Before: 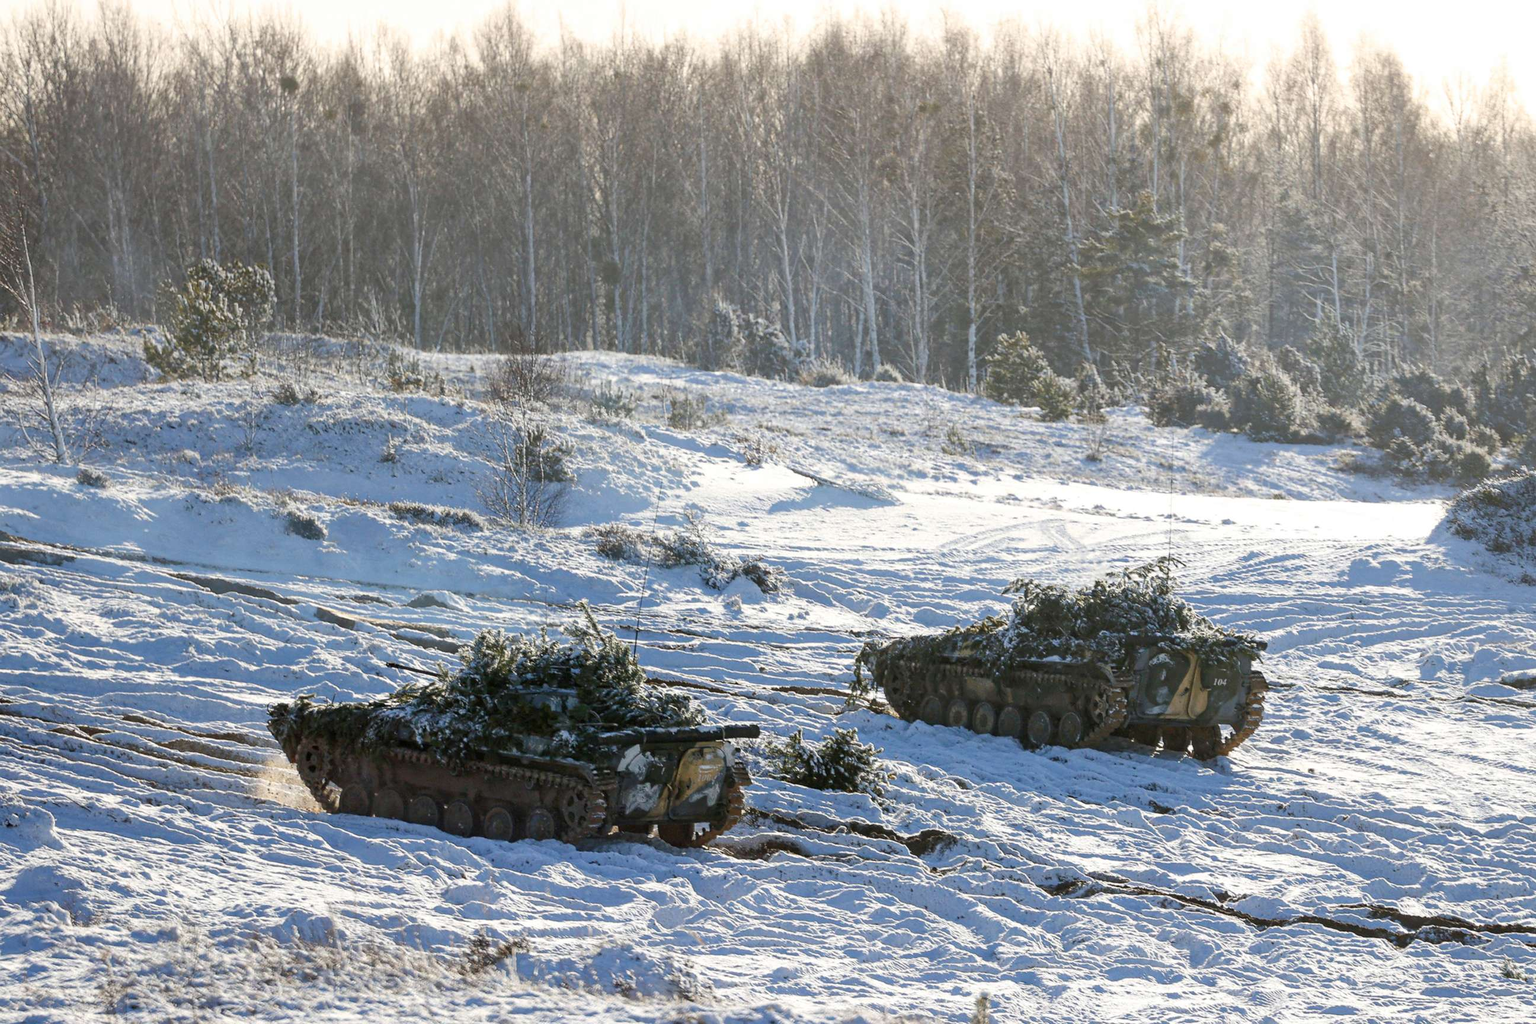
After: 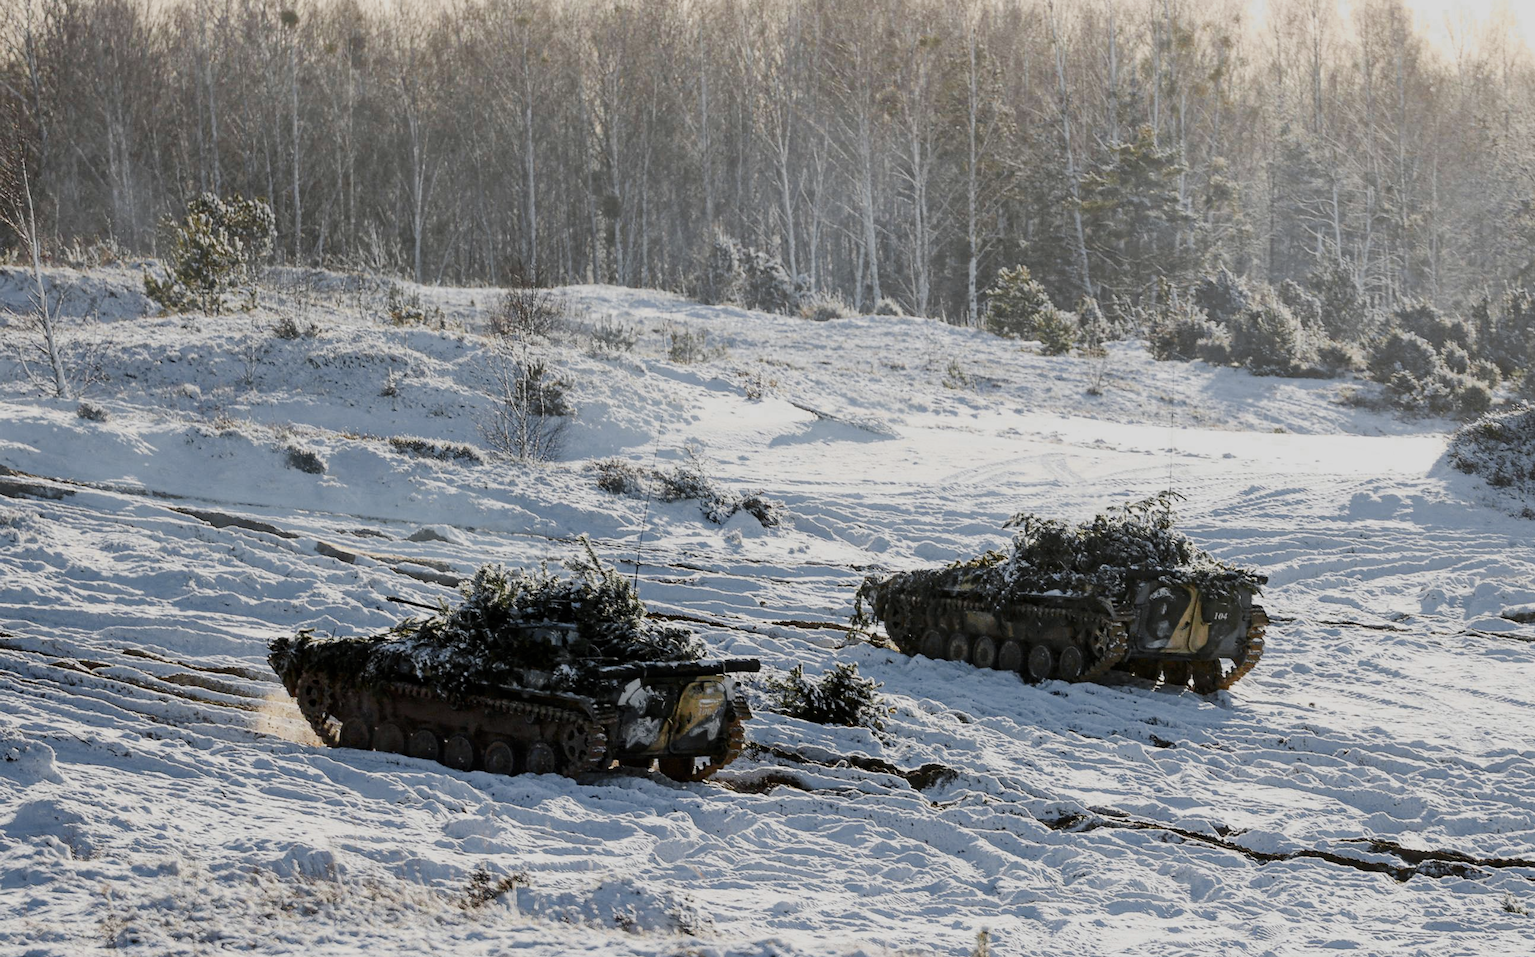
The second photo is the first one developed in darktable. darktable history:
crop and rotate: top 6.489%
color zones: curves: ch0 [(0.035, 0.242) (0.25, 0.5) (0.384, 0.214) (0.488, 0.255) (0.75, 0.5)]; ch1 [(0.063, 0.379) (0.25, 0.5) (0.354, 0.201) (0.489, 0.085) (0.729, 0.271)]; ch2 [(0.25, 0.5) (0.38, 0.517) (0.442, 0.51) (0.735, 0.456)]
contrast brightness saturation: contrast 0.152, brightness -0.007, saturation 0.096
filmic rgb: black relative exposure -7.18 EV, white relative exposure 5.36 EV, hardness 3.03
